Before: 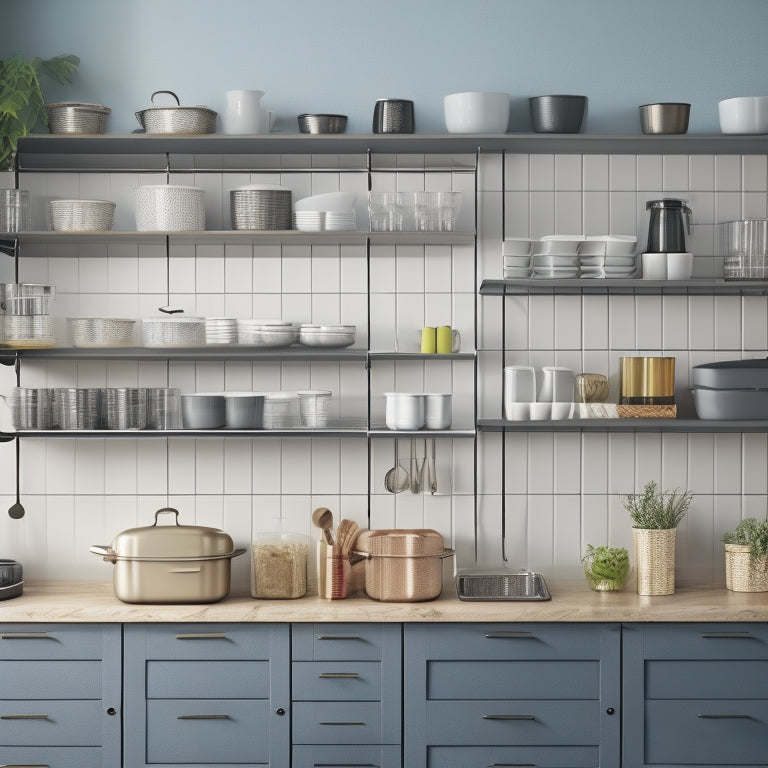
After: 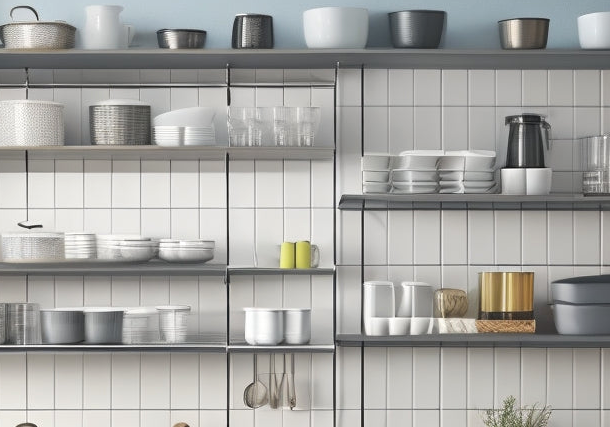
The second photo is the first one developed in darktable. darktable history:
crop: left 18.38%, top 11.092%, right 2.134%, bottom 33.217%
exposure: exposure 0.2 EV, compensate highlight preservation false
